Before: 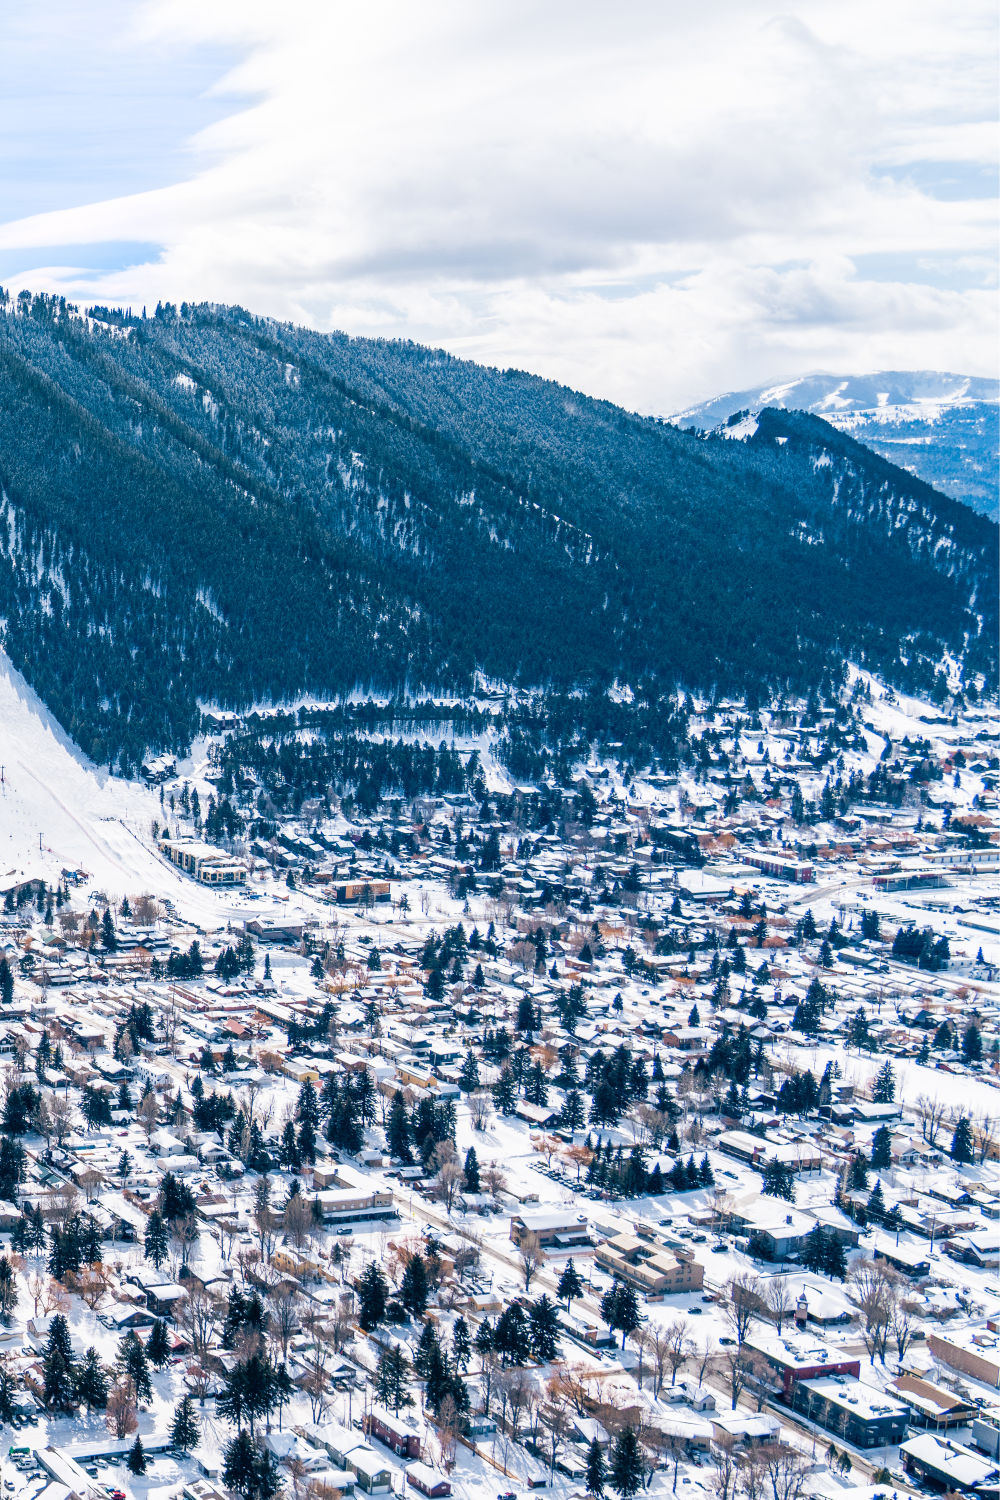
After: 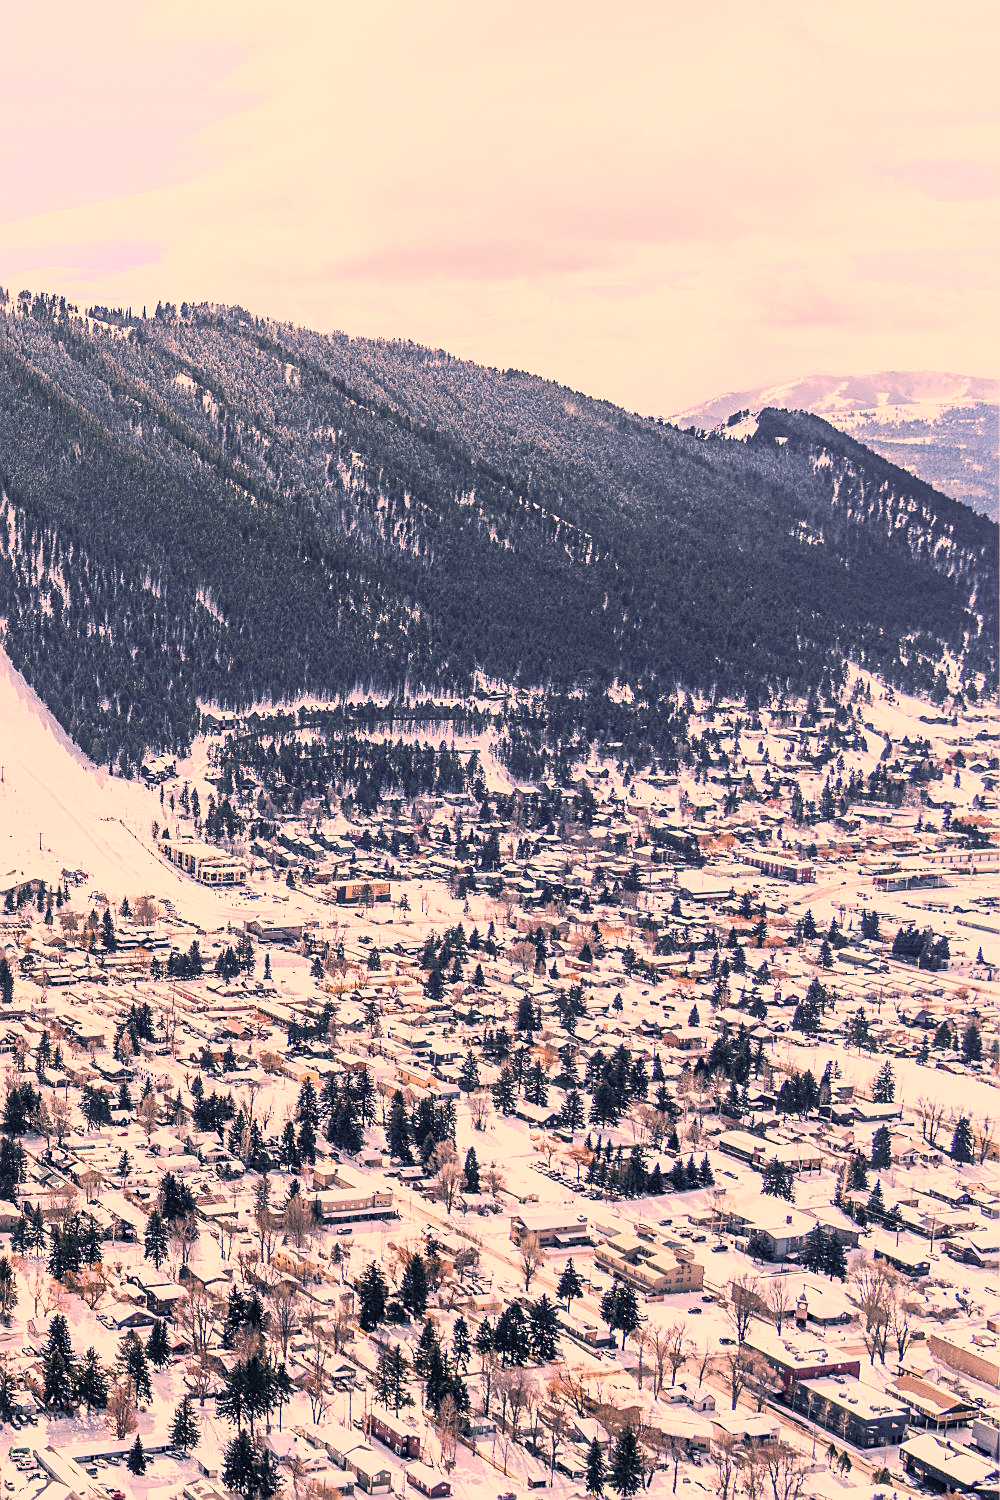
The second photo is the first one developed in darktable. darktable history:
color correction: highlights a* 39.74, highlights b* 39.54, saturation 0.689
contrast brightness saturation: contrast 0.201, brightness 0.157, saturation 0.217
sharpen: on, module defaults
